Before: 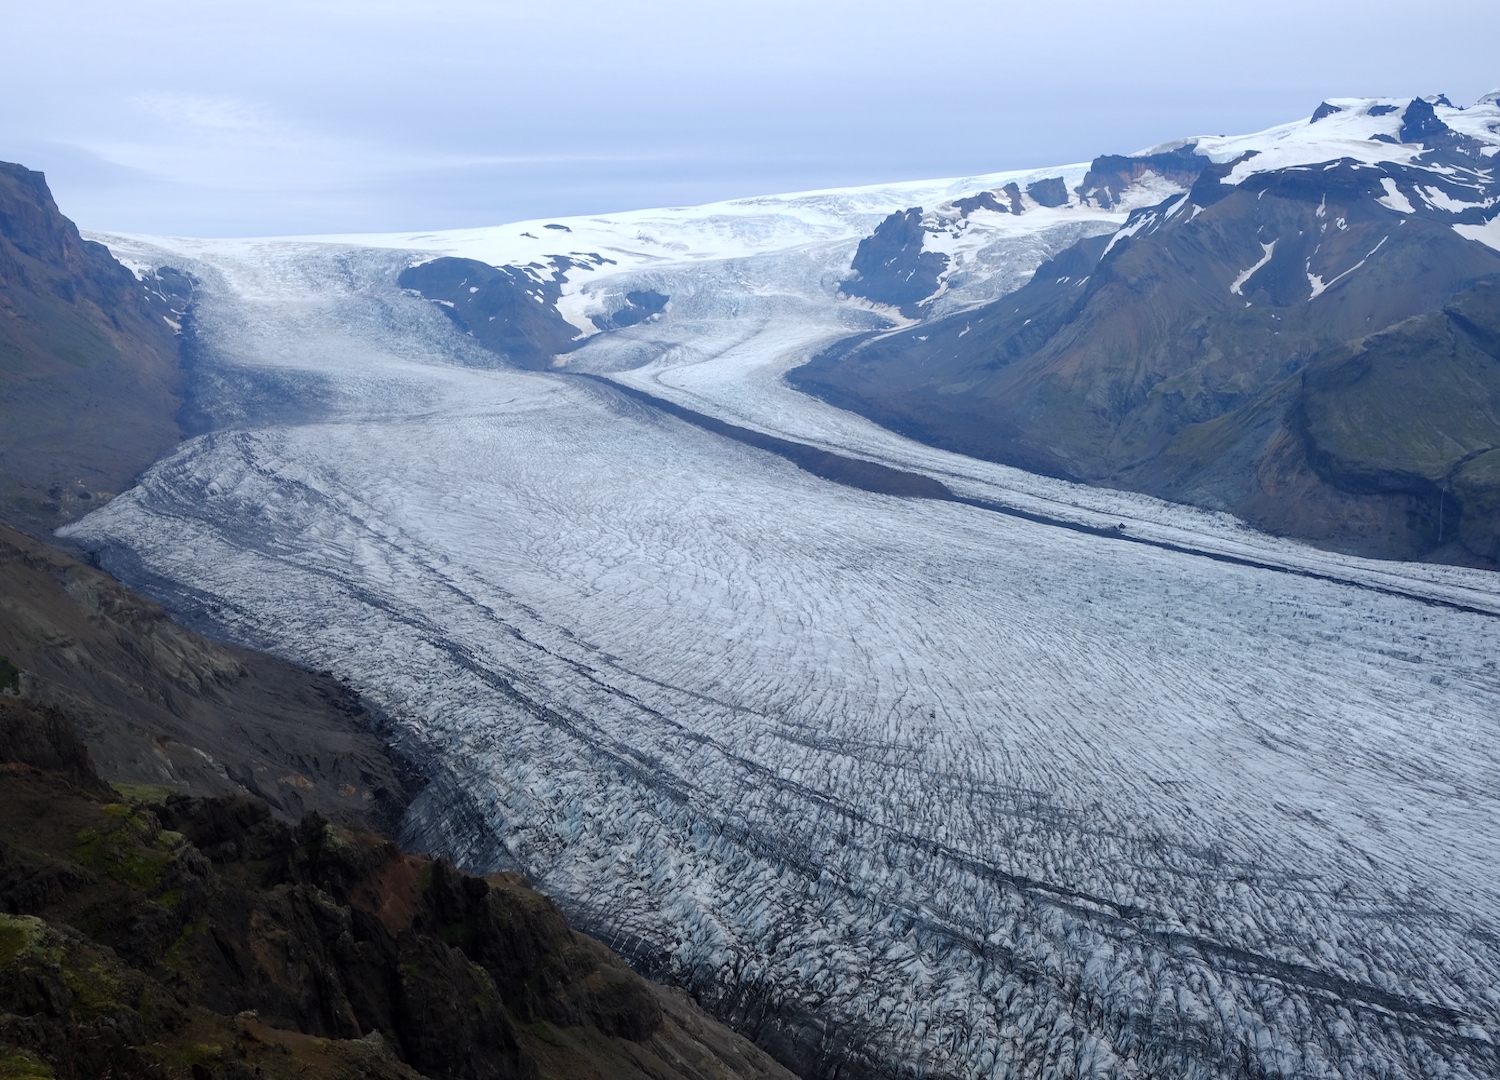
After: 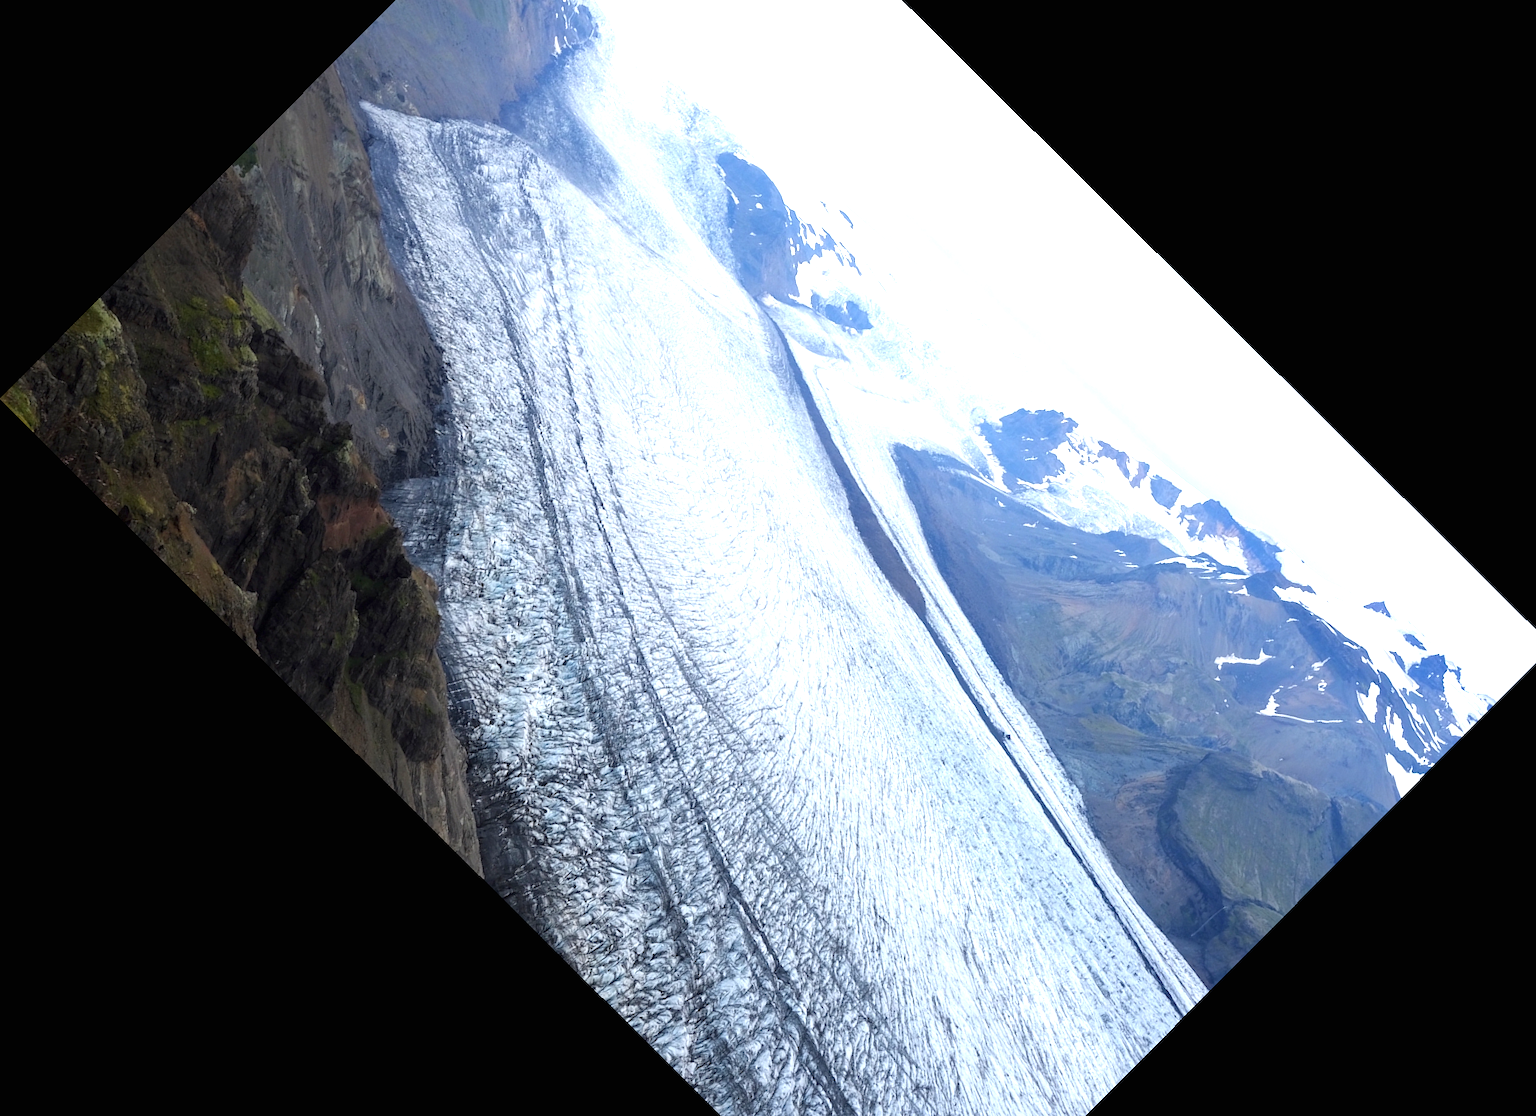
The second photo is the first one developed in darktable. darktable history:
crop and rotate: angle -44.8°, top 16.296%, right 0.997%, bottom 11.626%
exposure: black level correction 0, exposure 1.199 EV, compensate highlight preservation false
